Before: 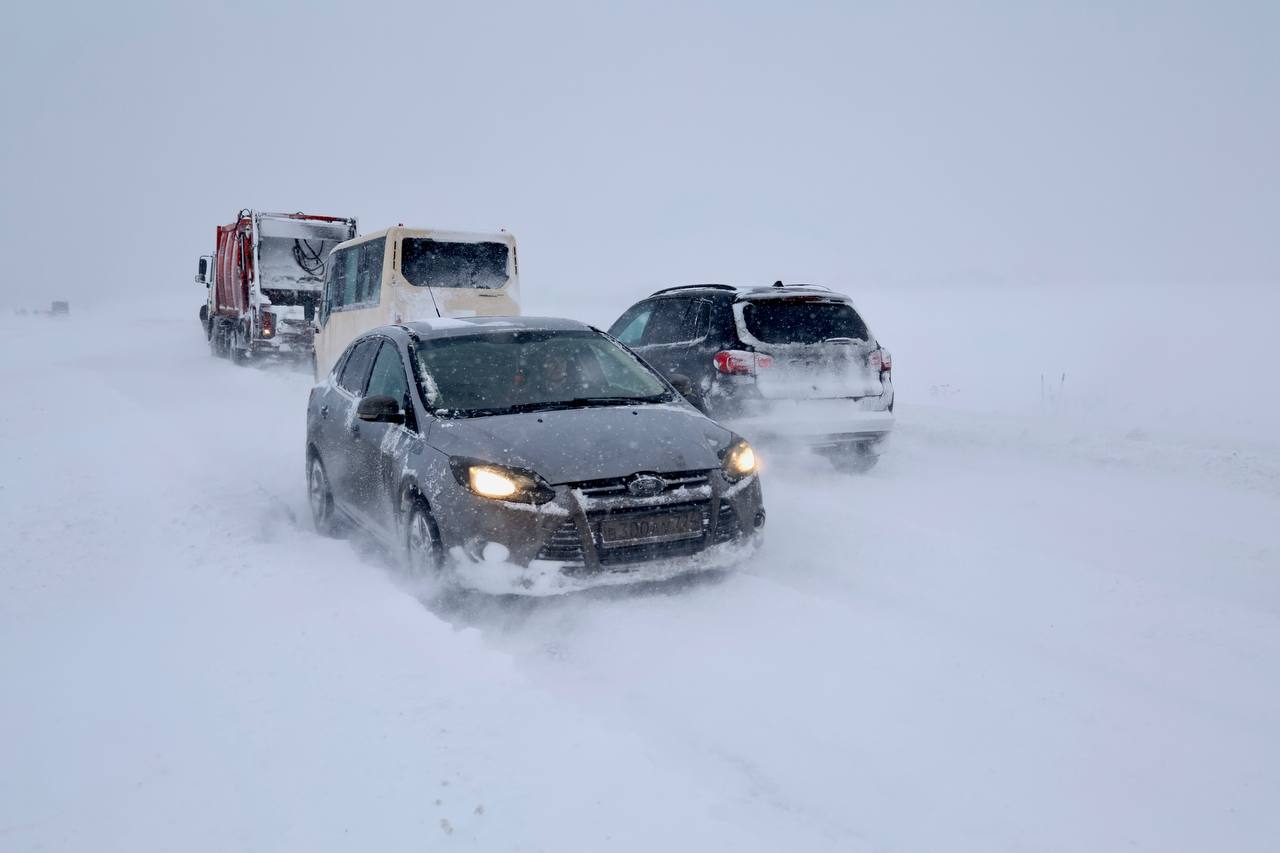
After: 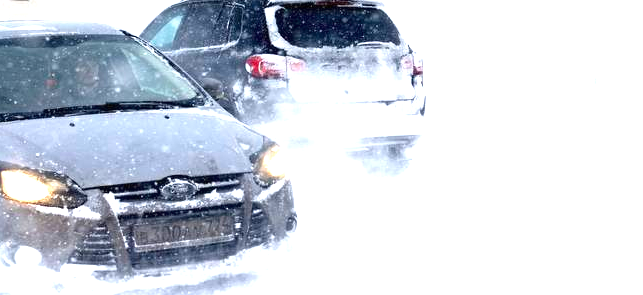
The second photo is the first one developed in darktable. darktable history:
crop: left 36.607%, top 34.735%, right 13.146%, bottom 30.611%
exposure: black level correction 0, exposure 1.9 EV, compensate highlight preservation false
graduated density: on, module defaults
